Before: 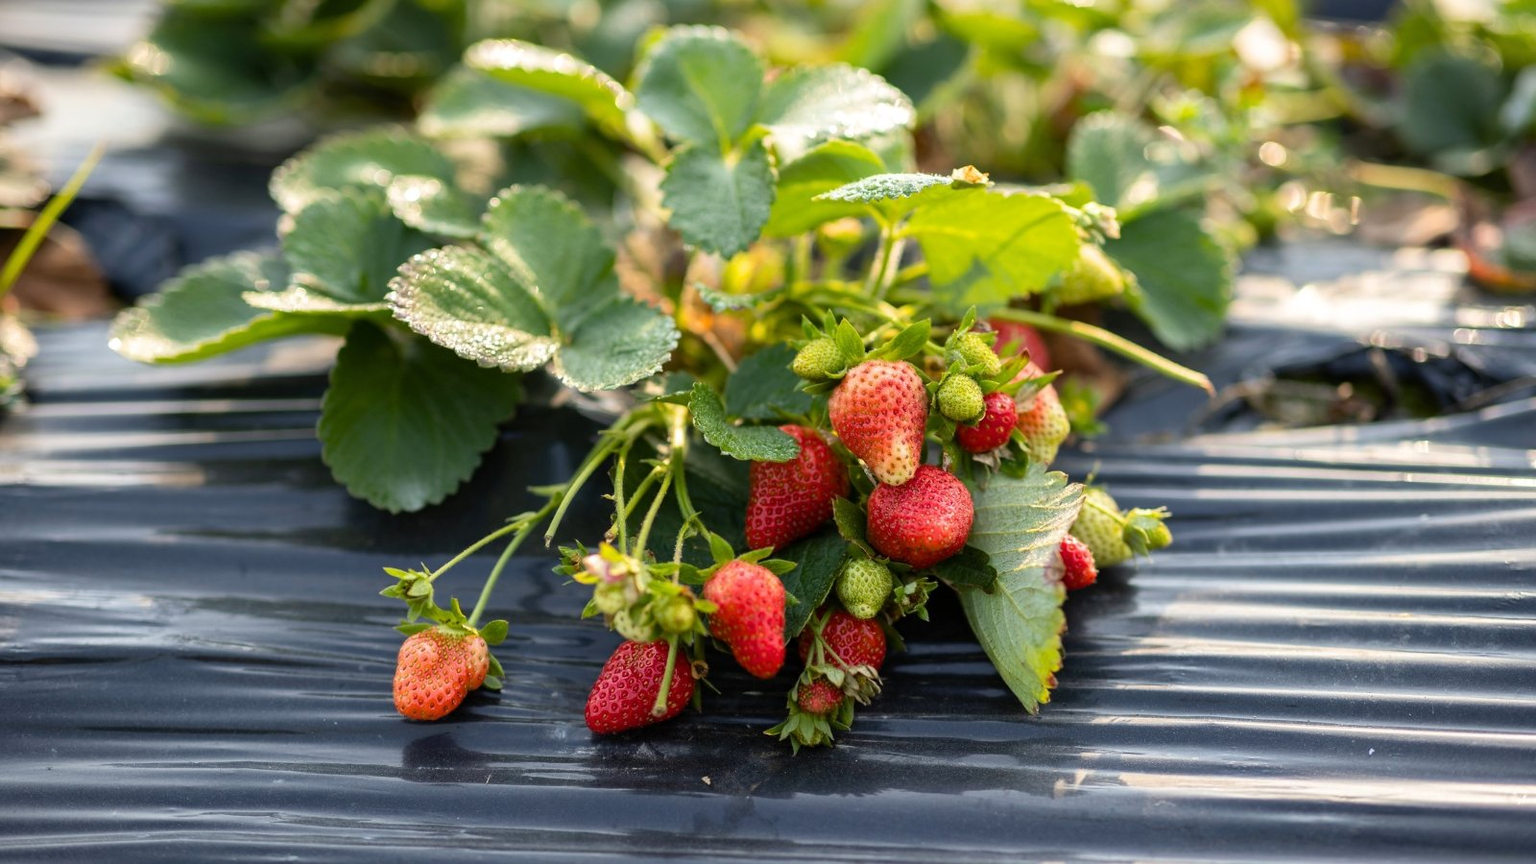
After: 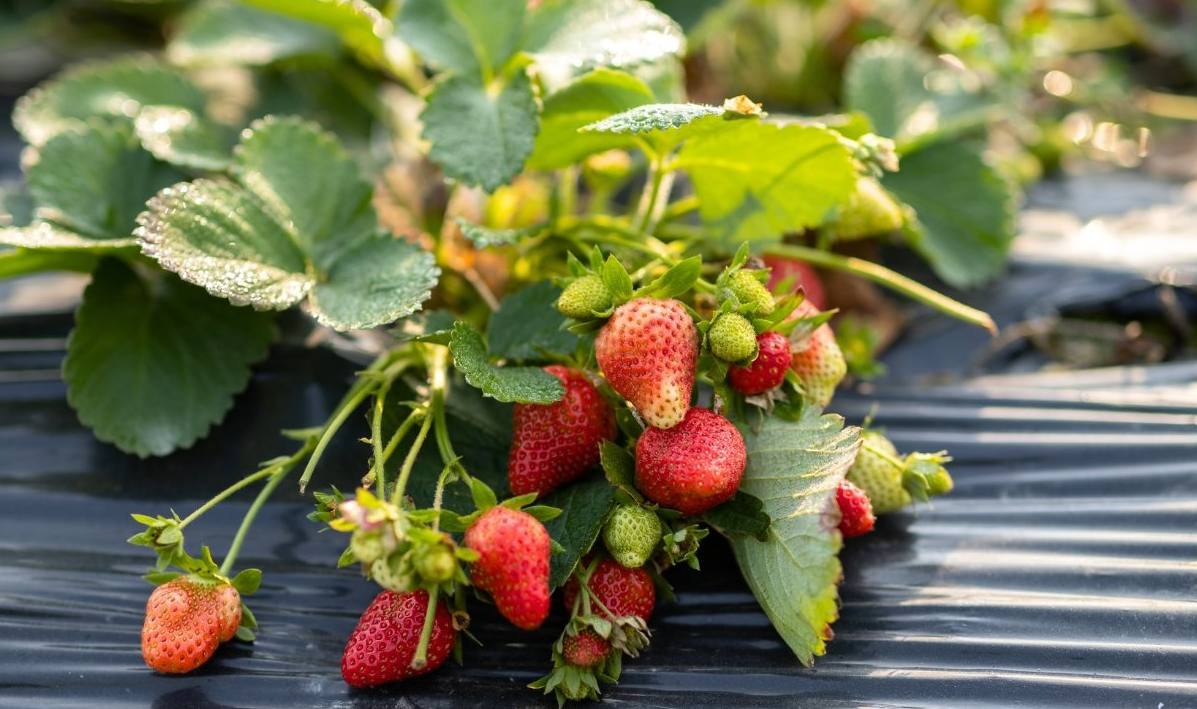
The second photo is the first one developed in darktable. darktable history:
crop: left 16.768%, top 8.653%, right 8.362%, bottom 12.485%
white balance: red 1, blue 1
